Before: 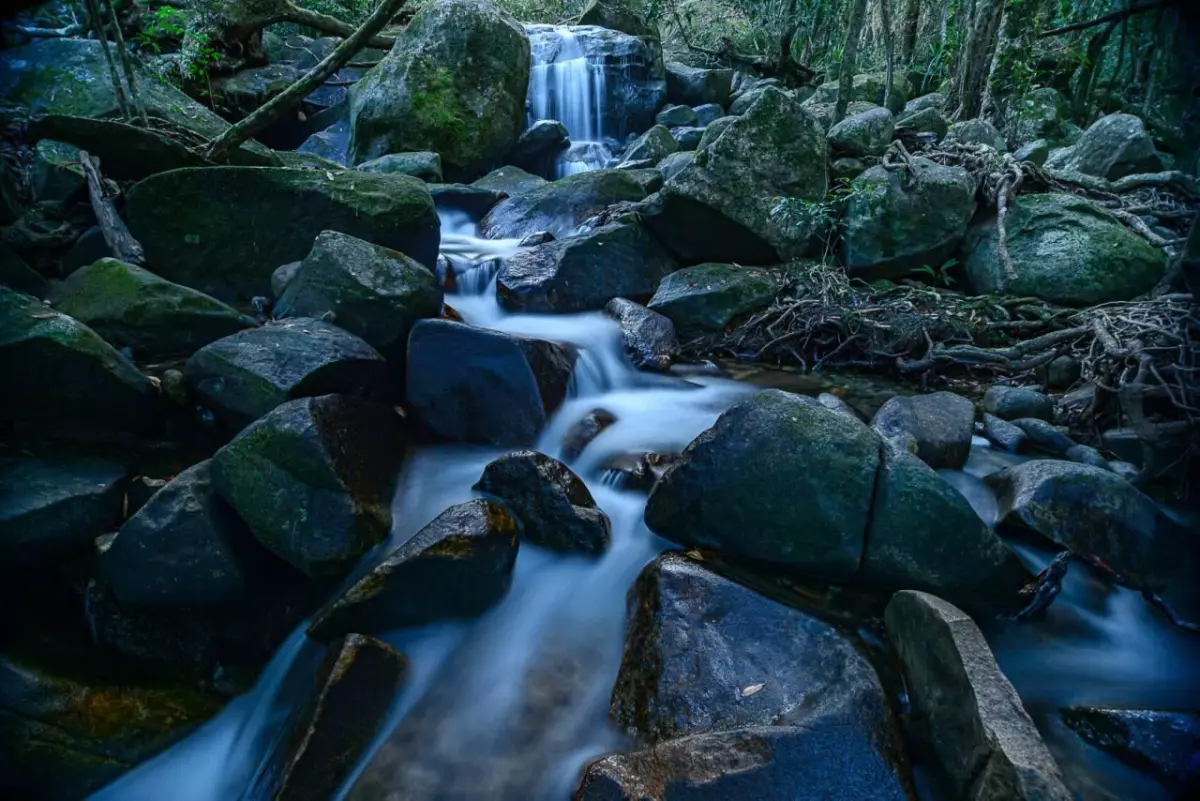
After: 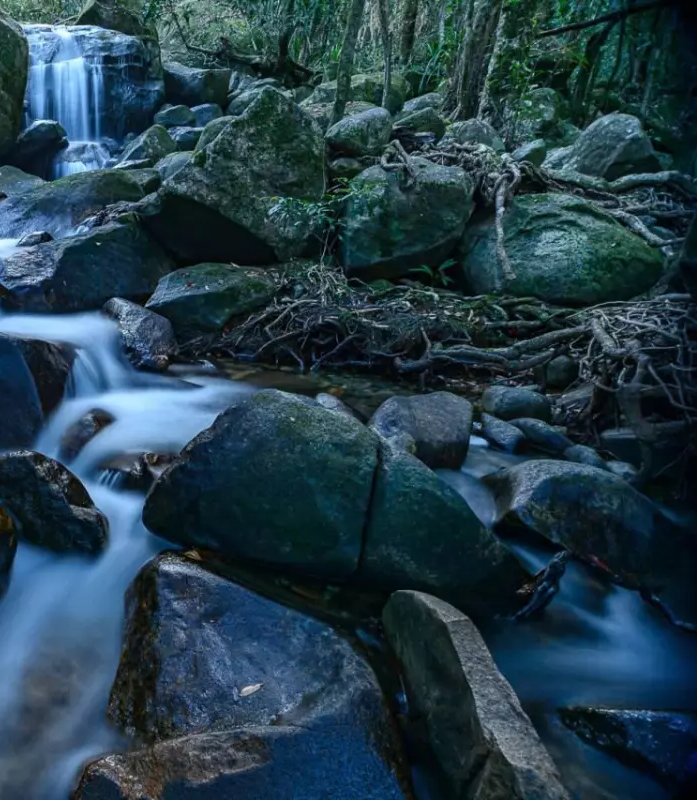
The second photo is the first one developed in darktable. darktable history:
crop: left 41.868%
